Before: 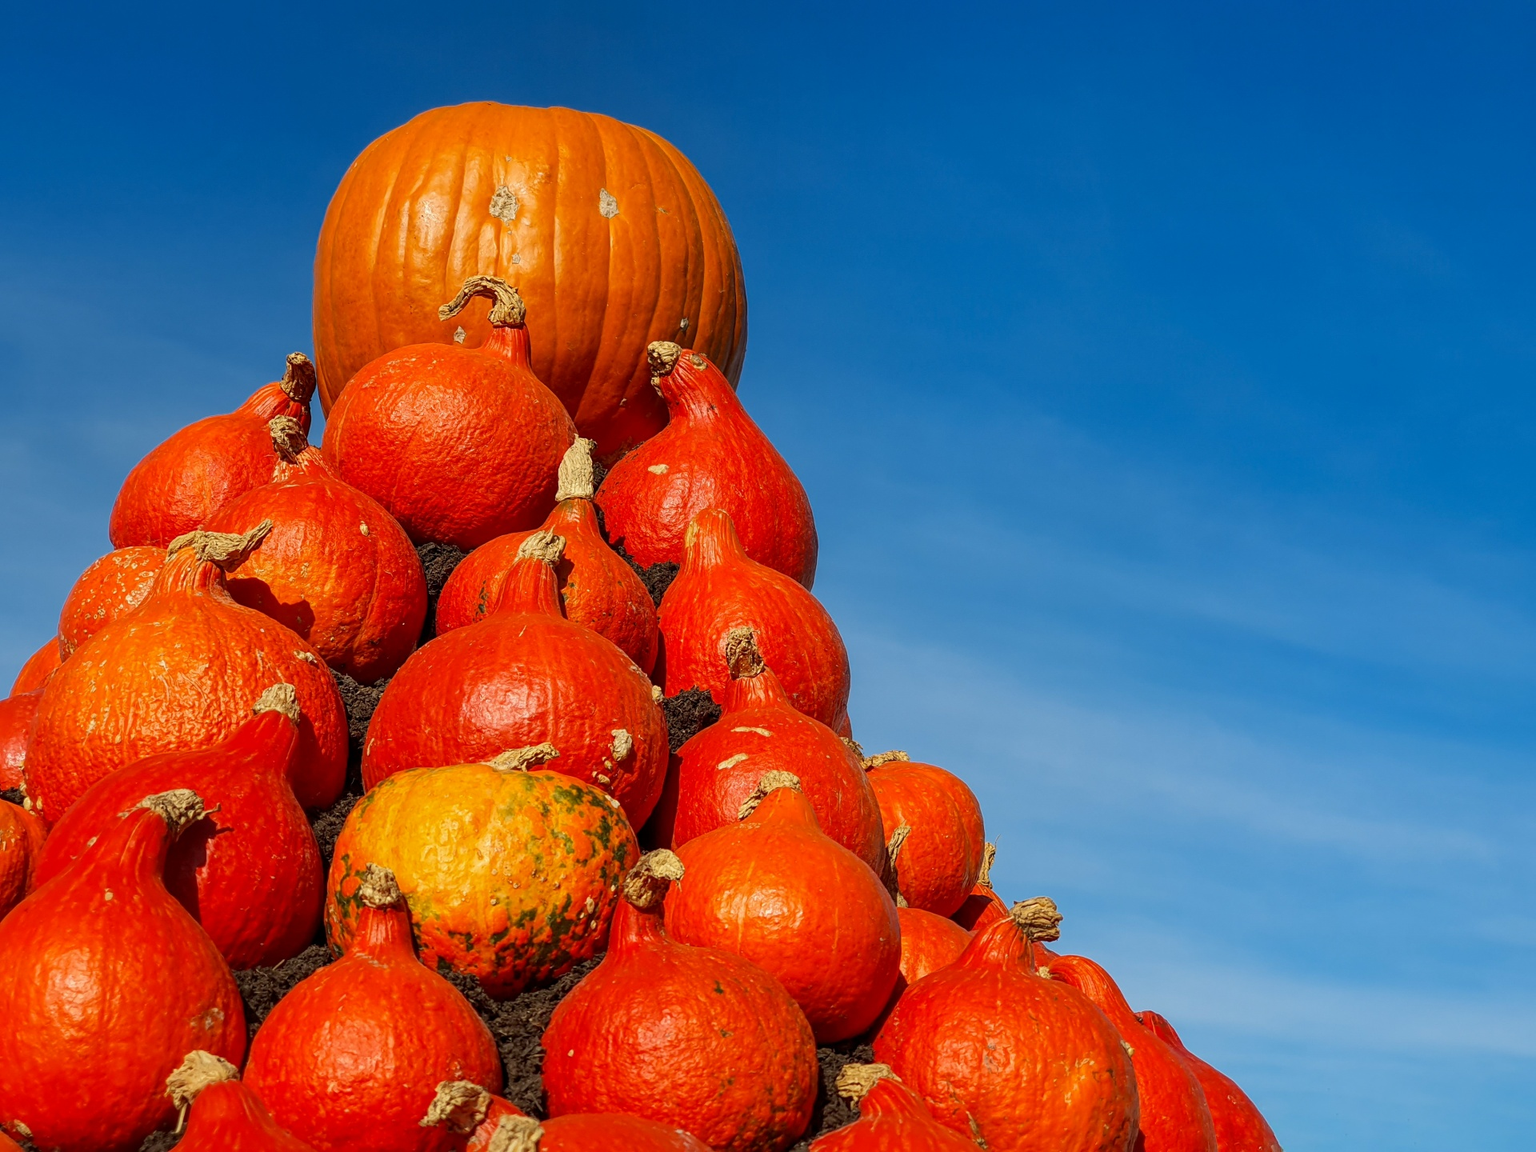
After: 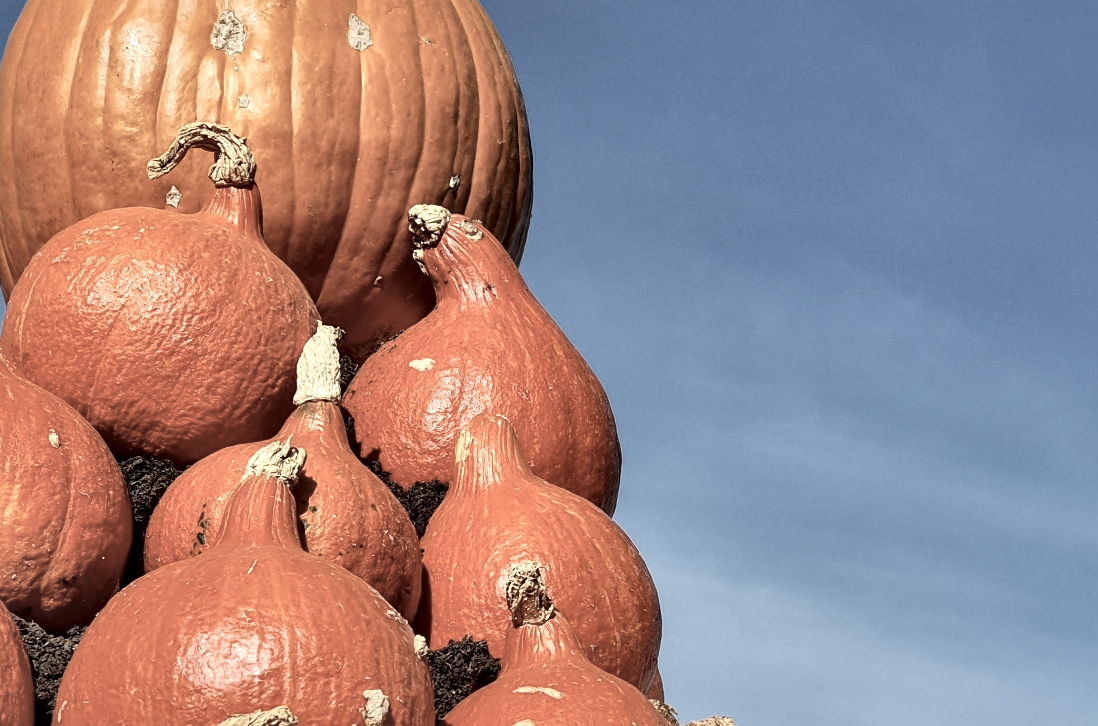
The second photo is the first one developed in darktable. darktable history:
crop: left 20.932%, top 15.471%, right 21.848%, bottom 34.081%
local contrast: mode bilateral grid, contrast 44, coarseness 69, detail 214%, midtone range 0.2
contrast brightness saturation: brightness 0.18, saturation -0.5
